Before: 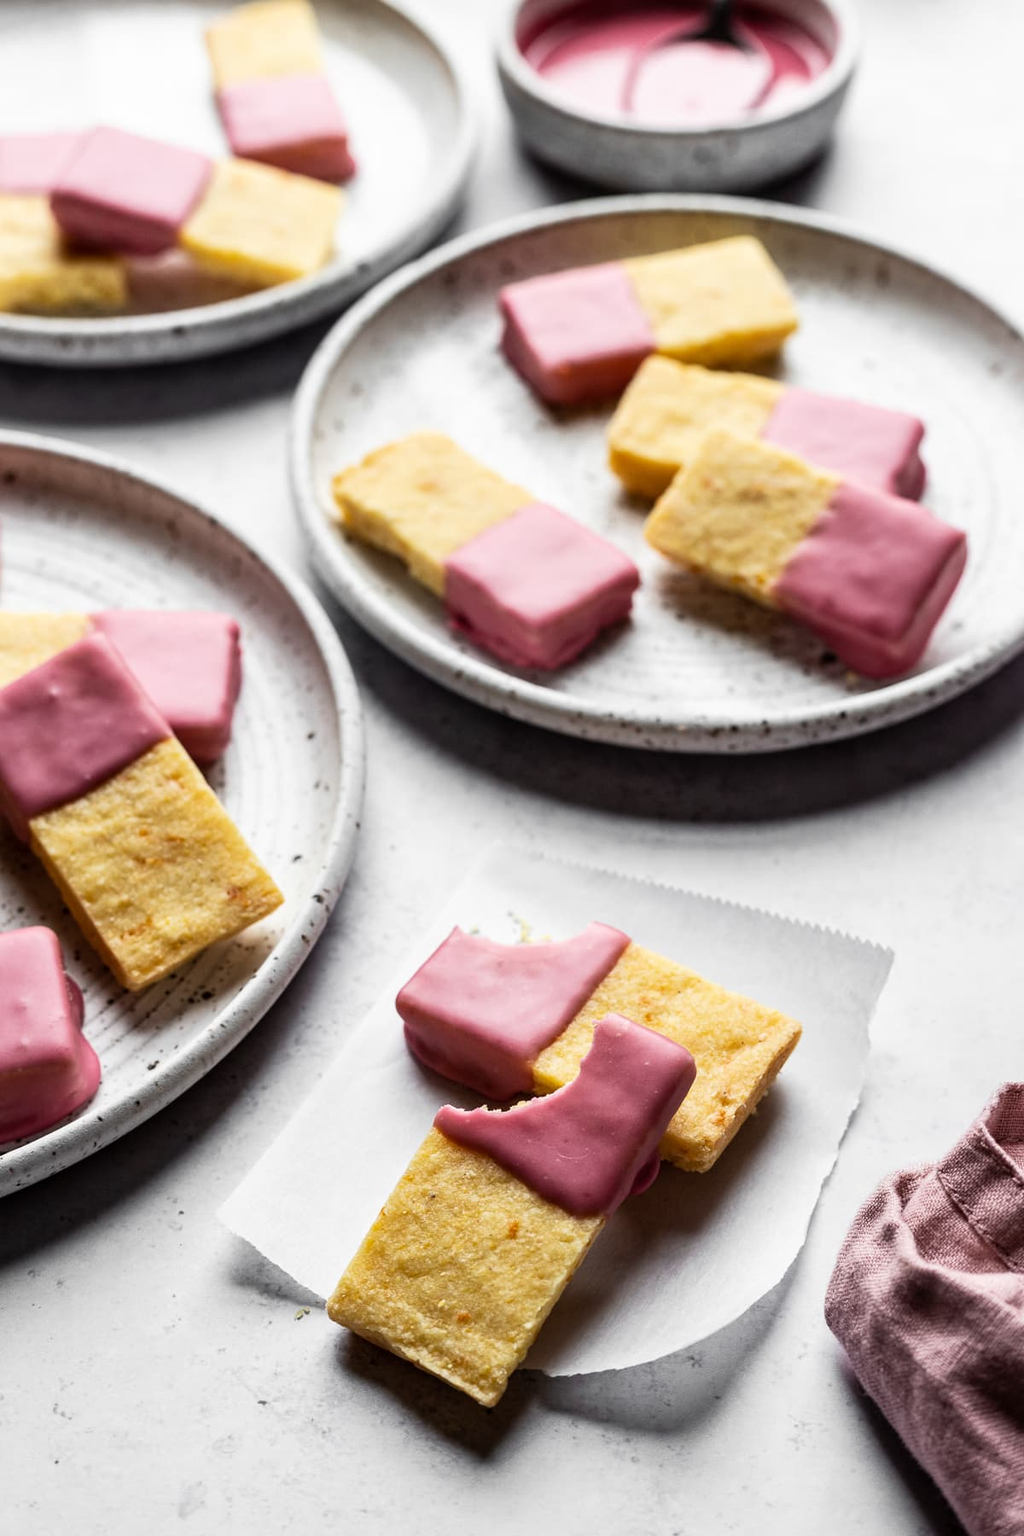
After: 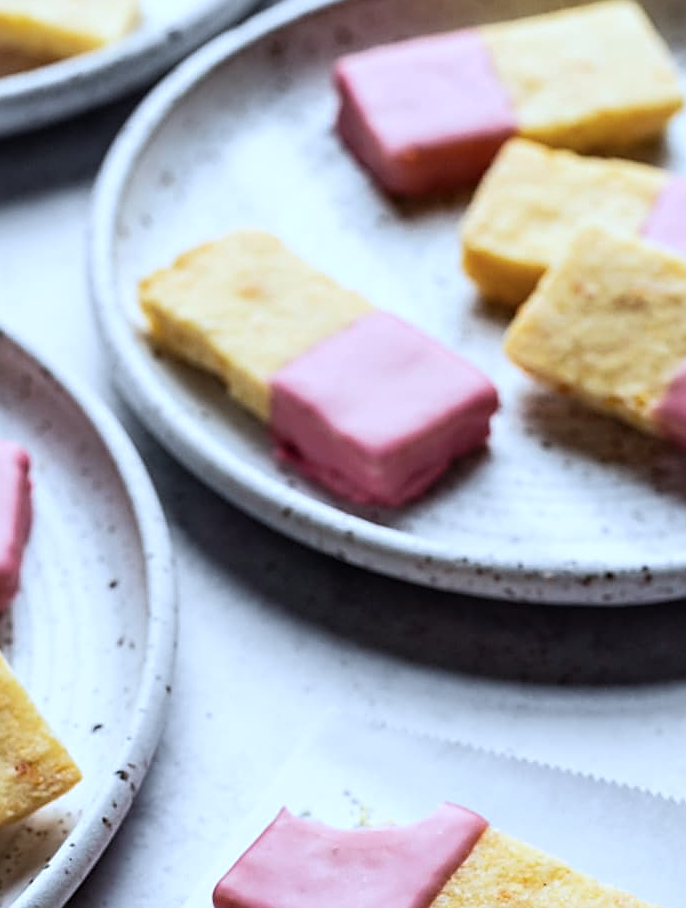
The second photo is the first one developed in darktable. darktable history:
crop: left 20.932%, top 15.471%, right 21.848%, bottom 34.081%
color calibration: x 0.38, y 0.39, temperature 4086.04 K
sharpen: on, module defaults
